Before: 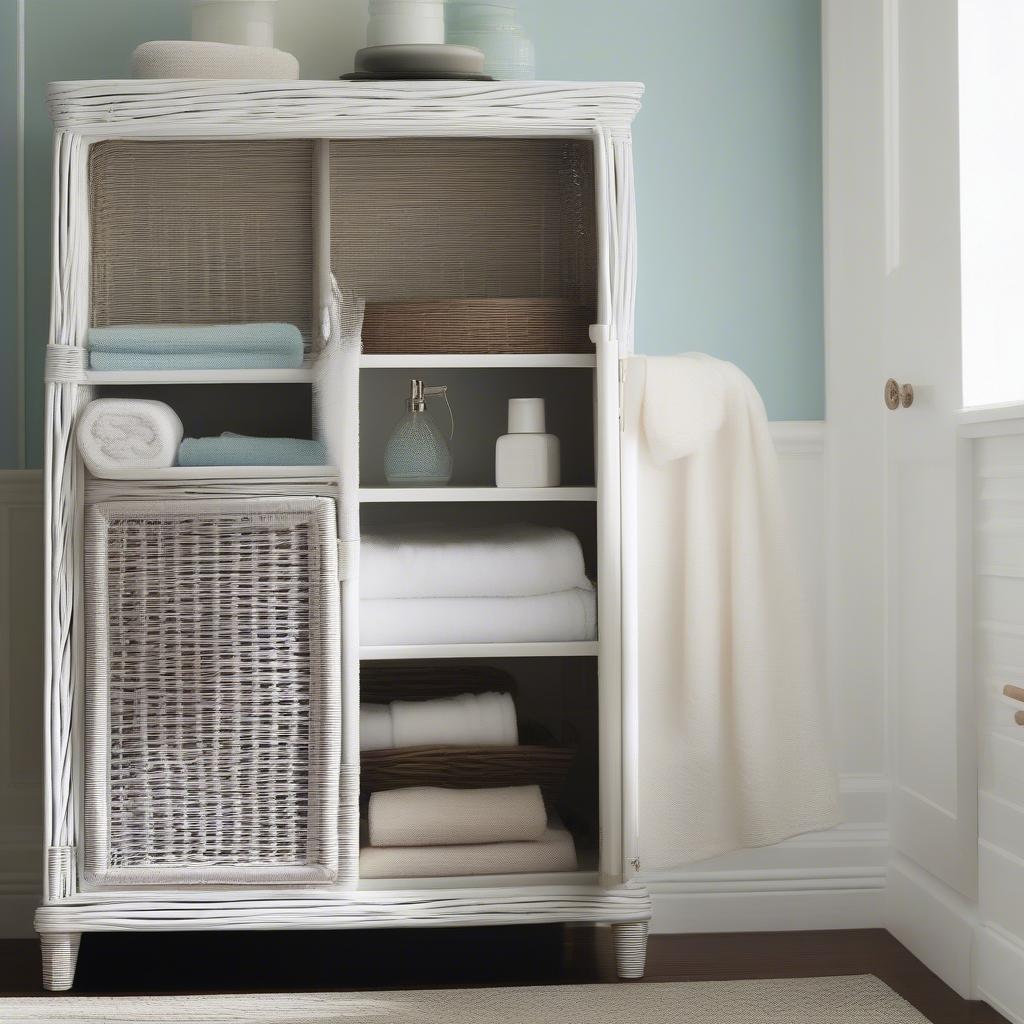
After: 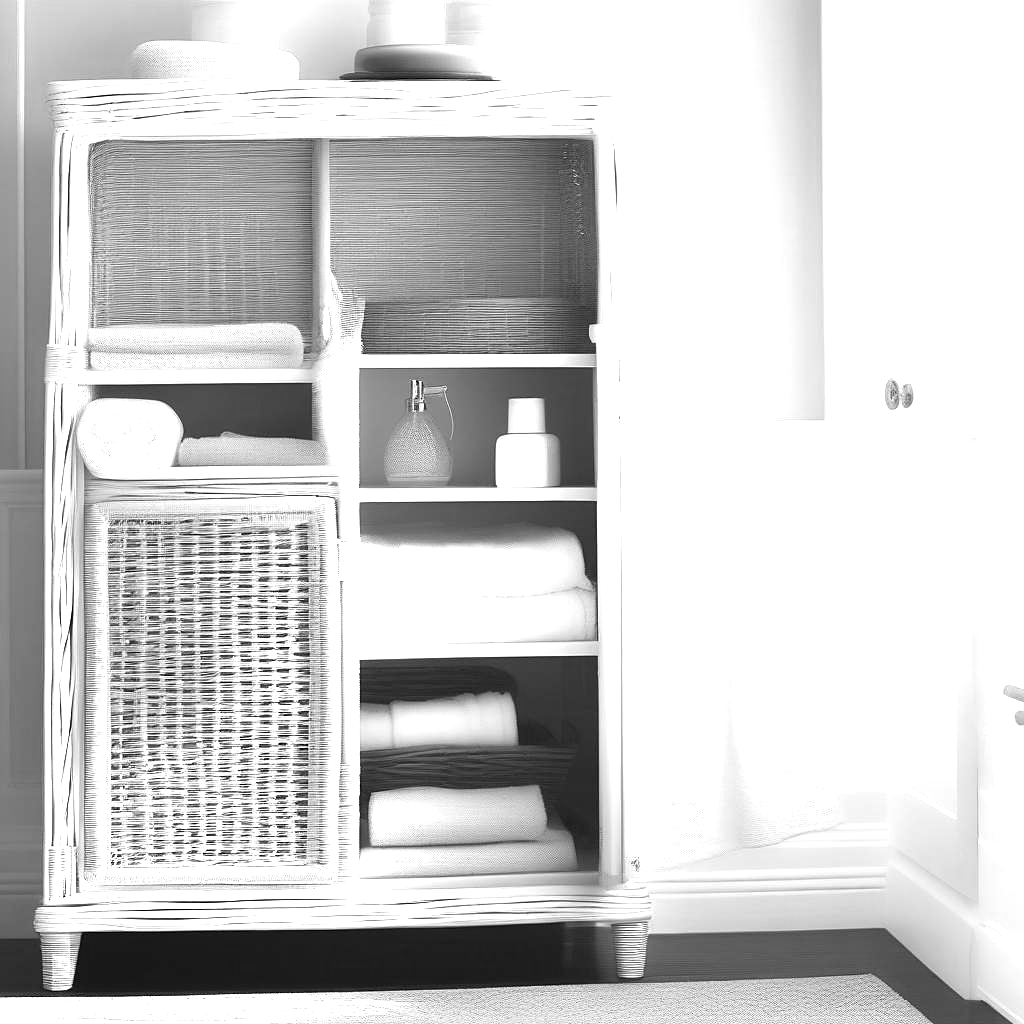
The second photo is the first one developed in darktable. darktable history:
monochrome: a 16.06, b 15.48, size 1
exposure: black level correction 0, exposure 1.5 EV, compensate highlight preservation false
sharpen: radius 1.559, amount 0.373, threshold 1.271
